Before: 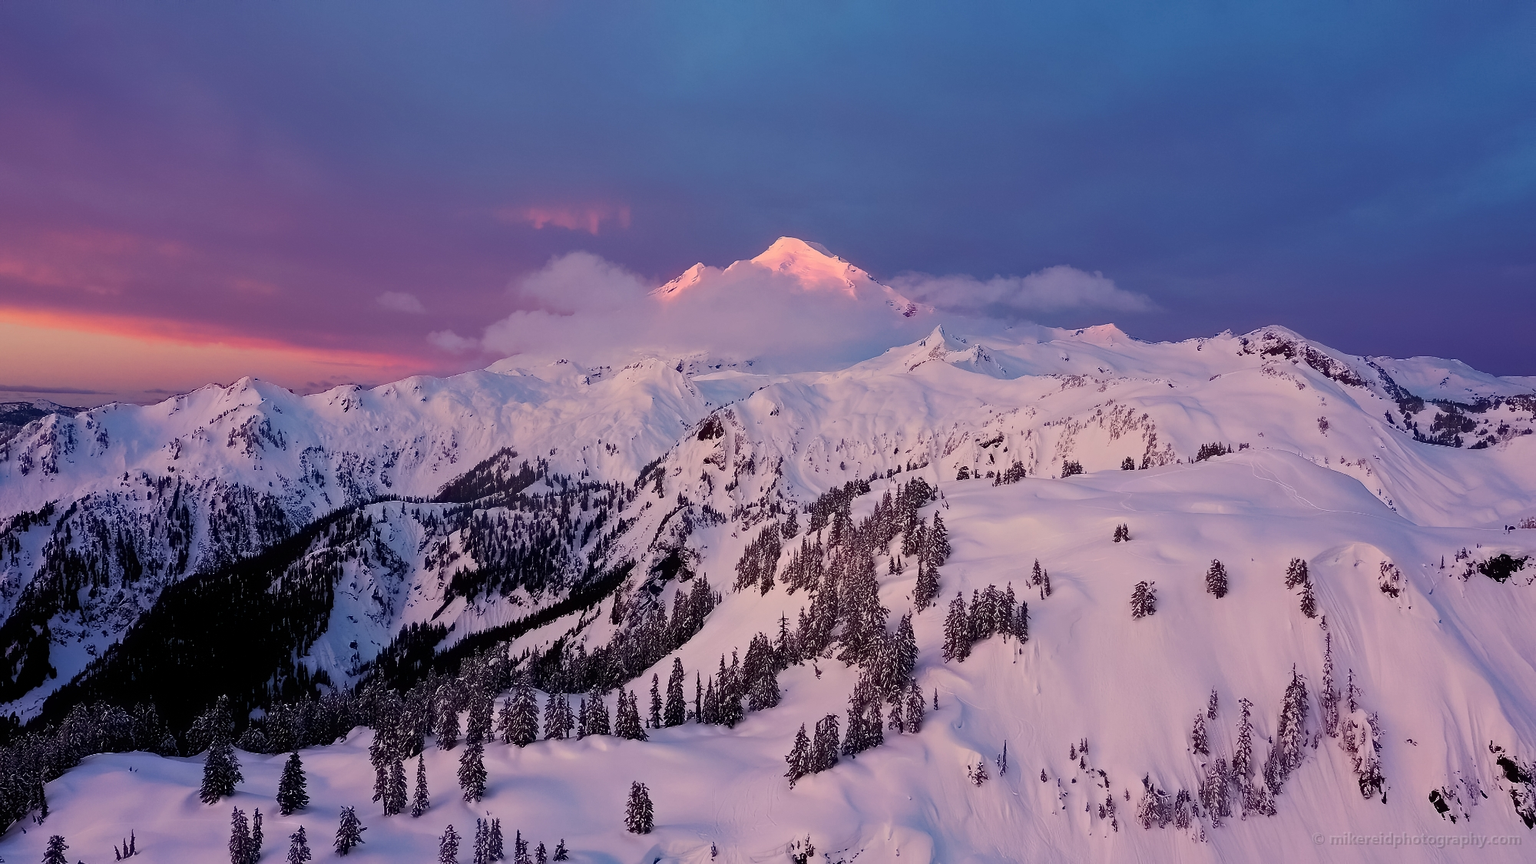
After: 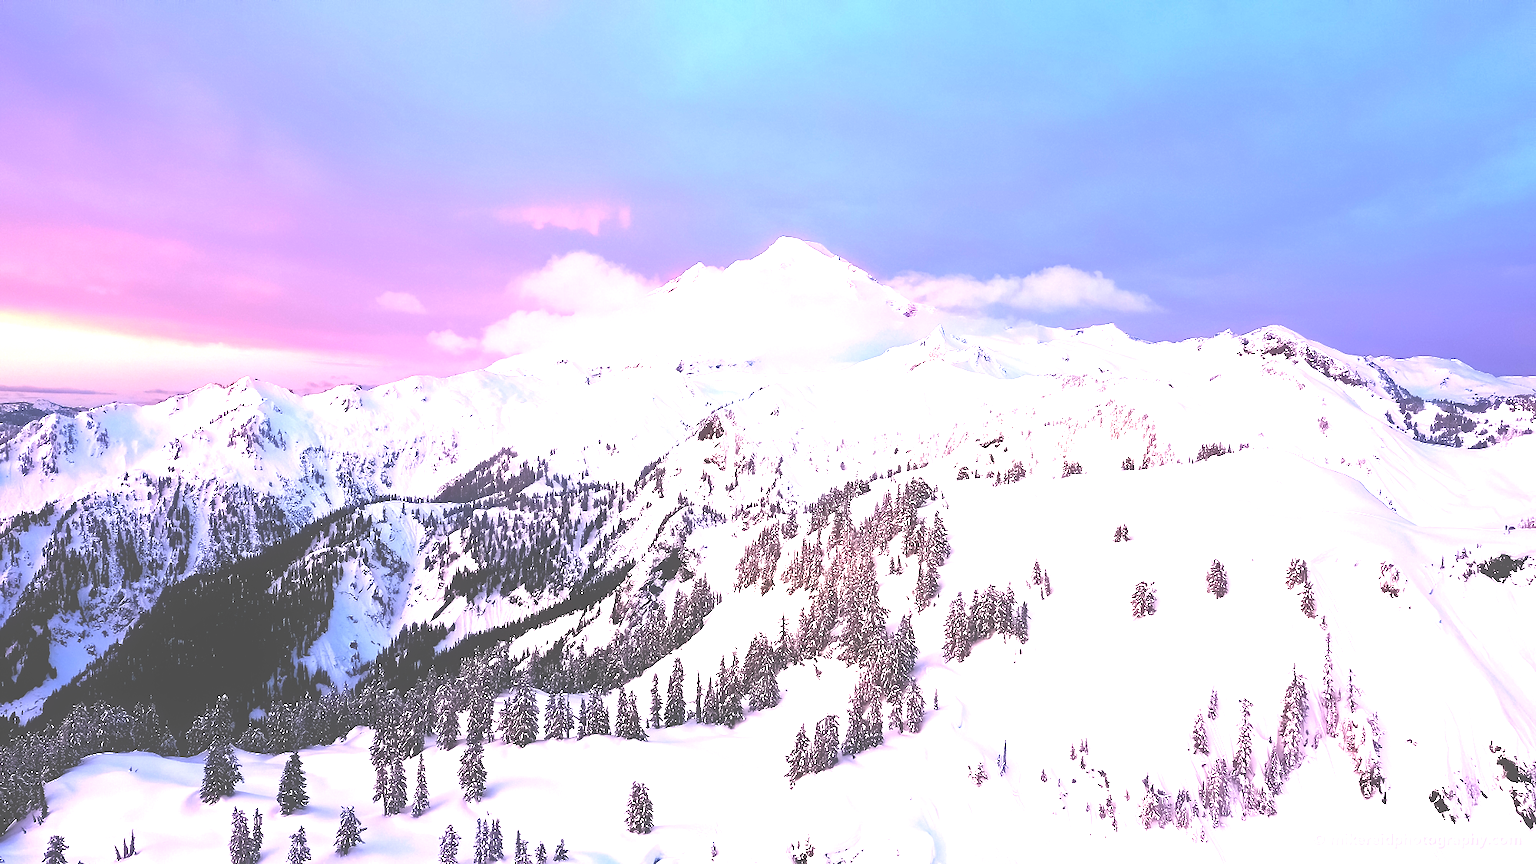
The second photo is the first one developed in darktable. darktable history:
exposure: black level correction -0.023, exposure 1.397 EV, compensate exposure bias true, compensate highlight preservation false
tone equalizer: -8 EV -0.753 EV, -7 EV -0.672 EV, -6 EV -0.617 EV, -5 EV -0.422 EV, -3 EV 0.375 EV, -2 EV 0.6 EV, -1 EV 0.677 EV, +0 EV 0.735 EV
